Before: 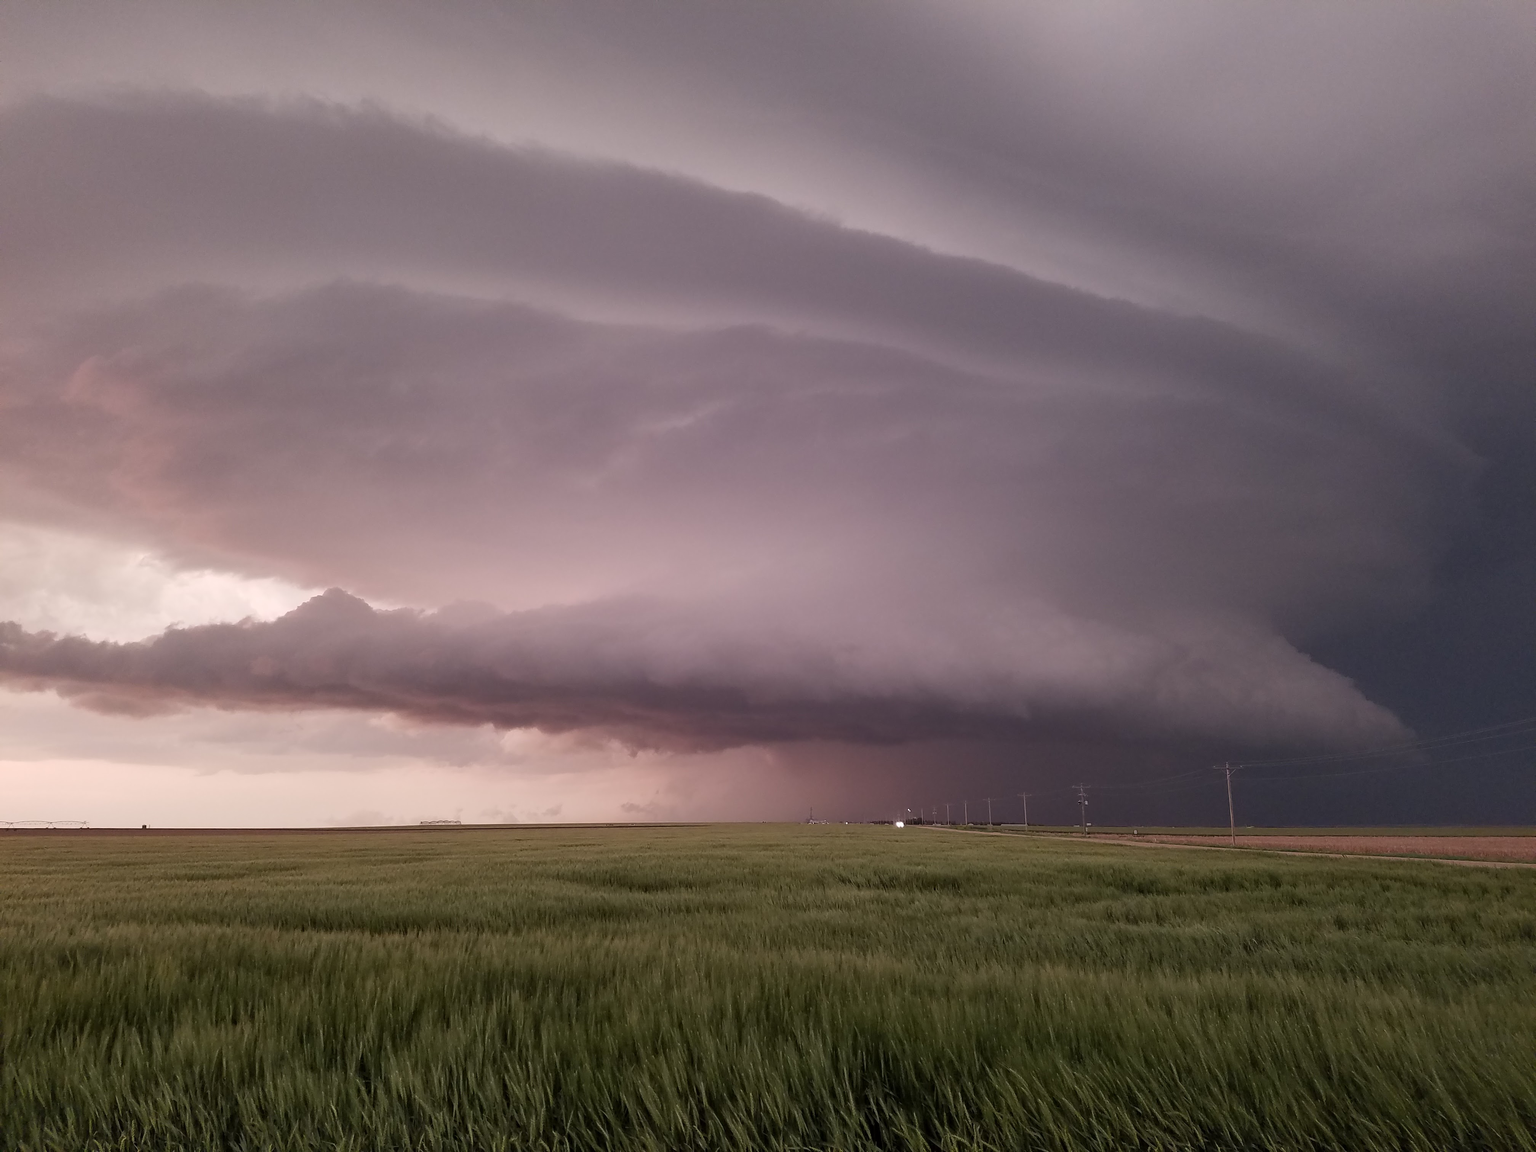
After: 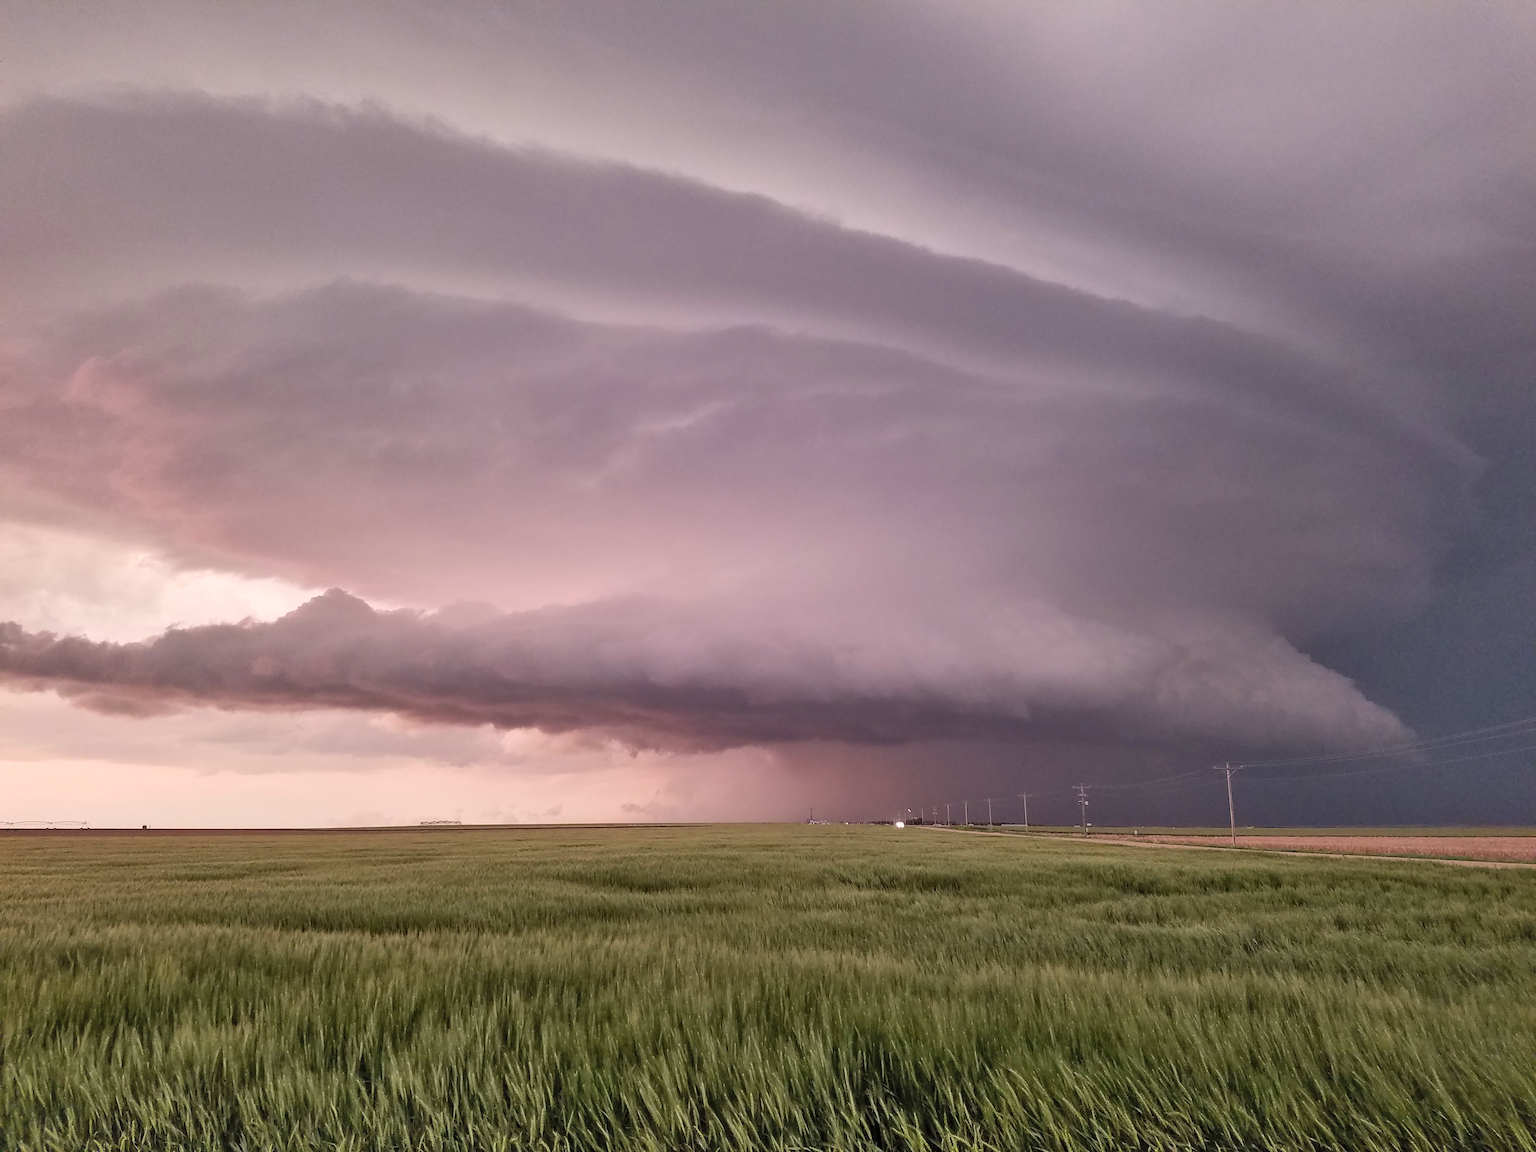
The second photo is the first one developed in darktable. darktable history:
local contrast: detail 110%
shadows and highlights: shadows 60, soften with gaussian
contrast brightness saturation: contrast 0.2, brightness 0.16, saturation 0.22
